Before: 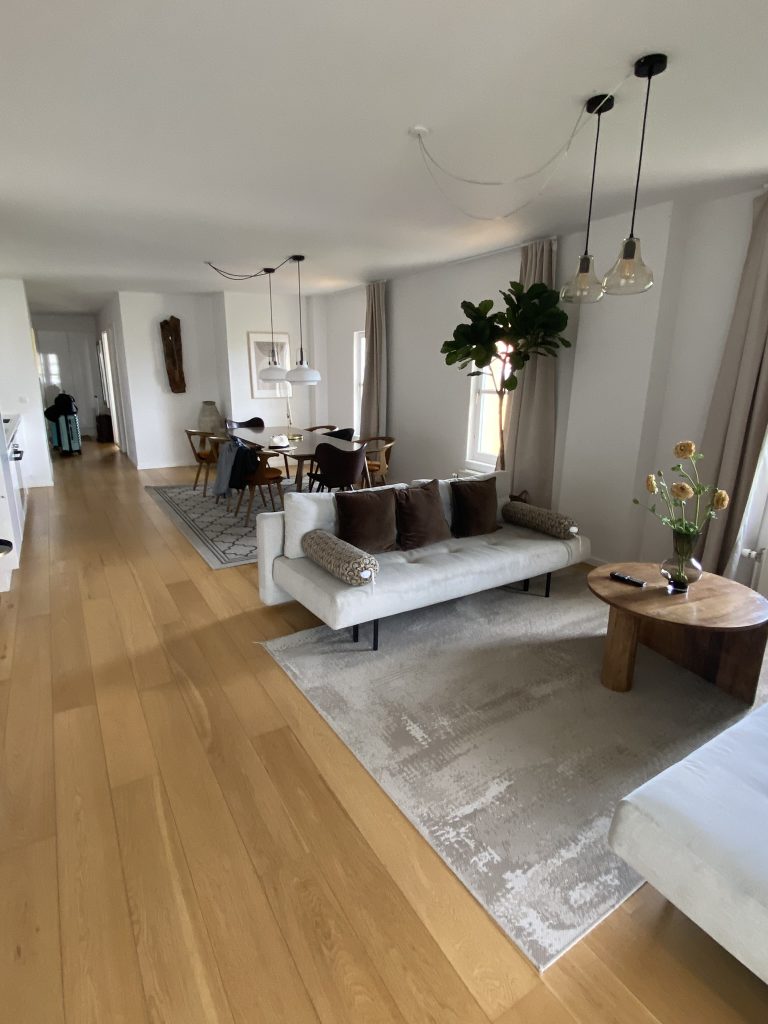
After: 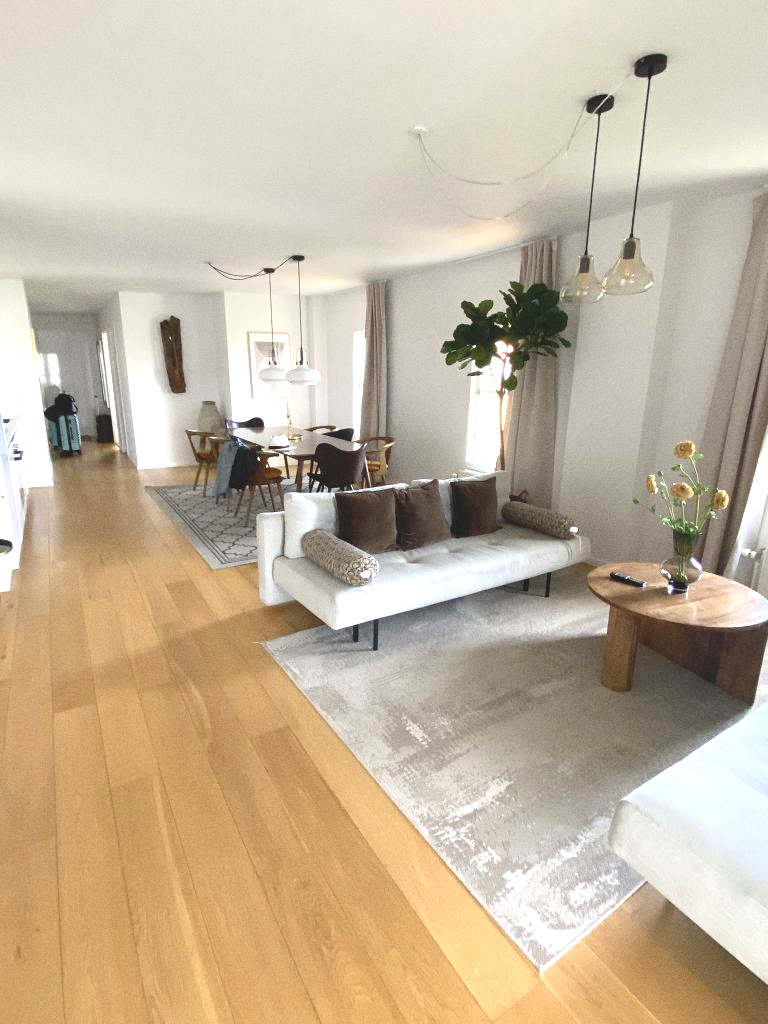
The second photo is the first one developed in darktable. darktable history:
grain: coarseness 0.09 ISO
exposure: black level correction 0, exposure 1 EV, compensate exposure bias true, compensate highlight preservation false
local contrast: highlights 68%, shadows 68%, detail 82%, midtone range 0.325
